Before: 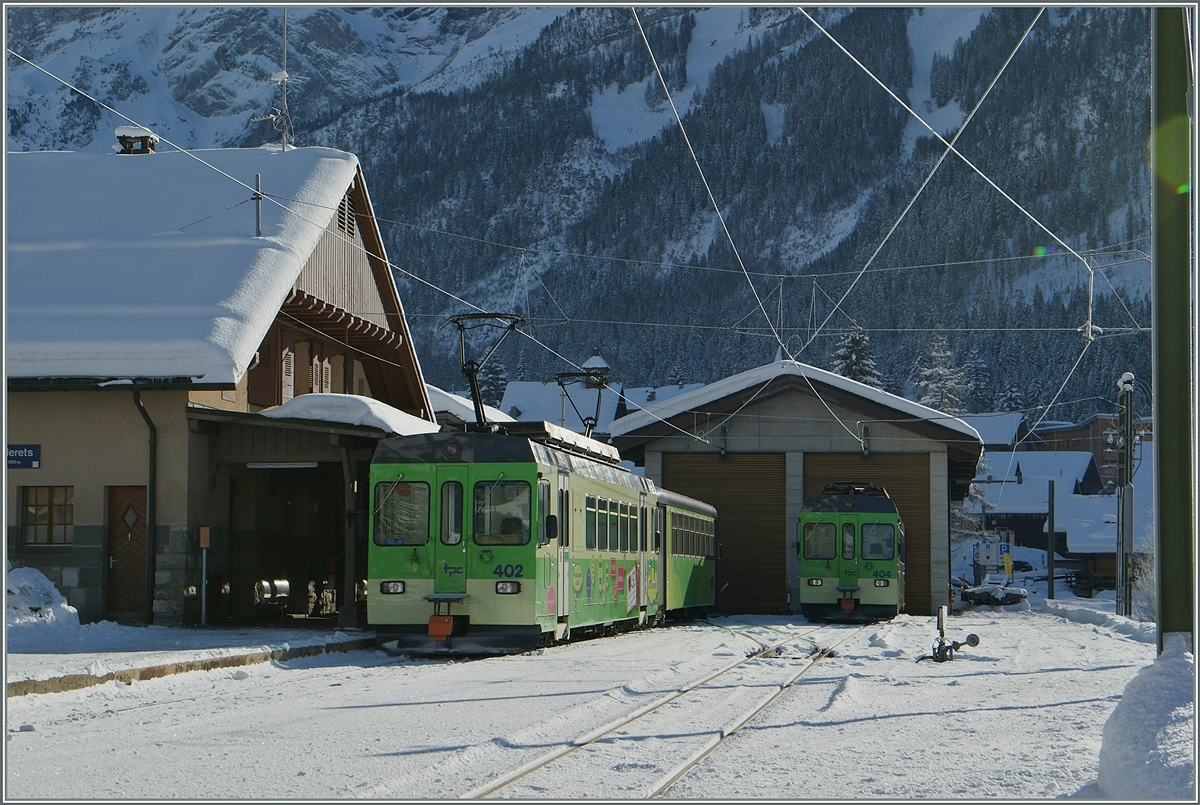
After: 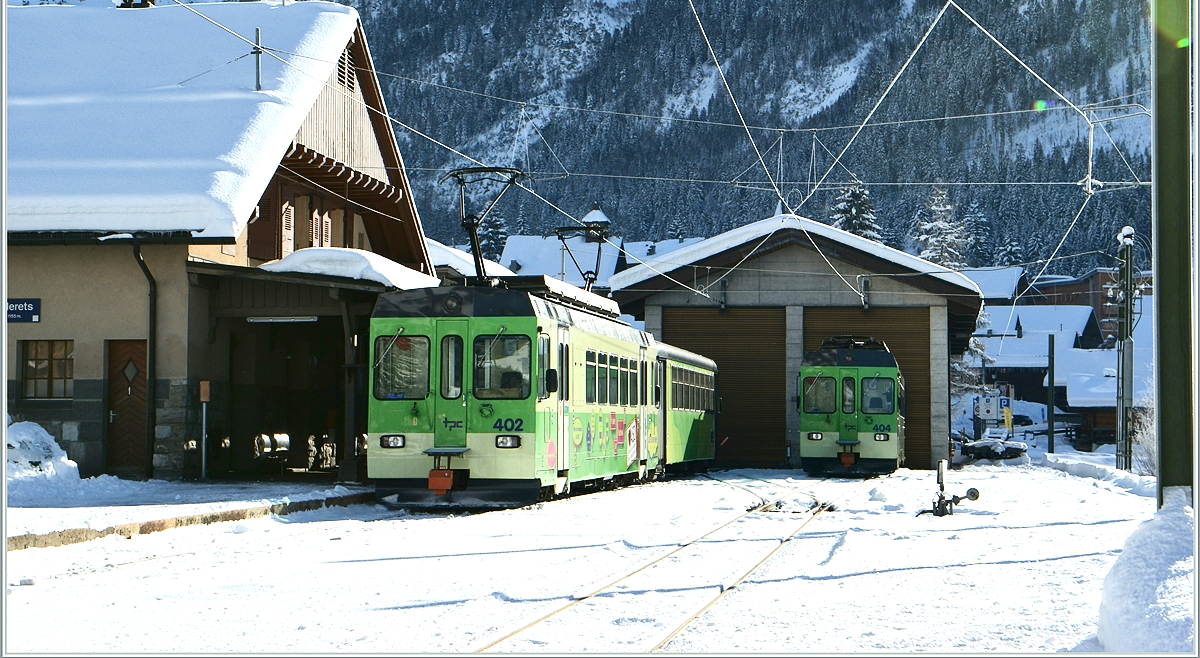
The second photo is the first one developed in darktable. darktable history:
levels: levels [0, 0.492, 0.984]
crop and rotate: top 18.197%
exposure: exposure 1.062 EV, compensate highlight preservation false
contrast brightness saturation: contrast 0.278
